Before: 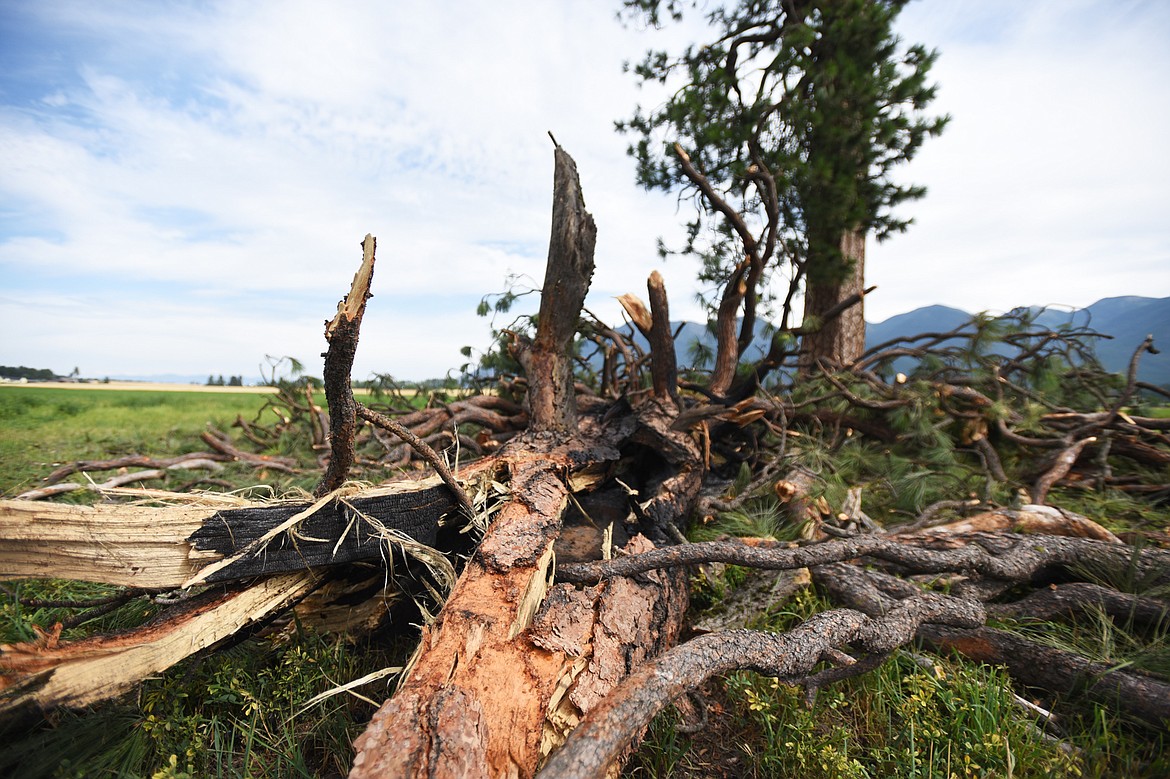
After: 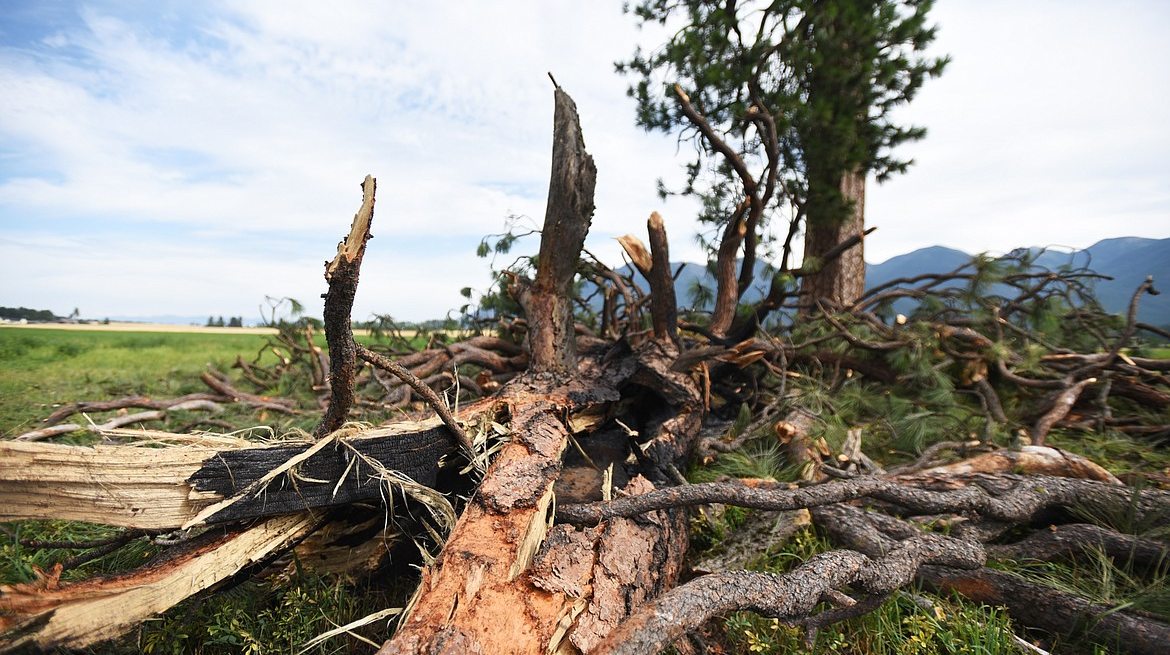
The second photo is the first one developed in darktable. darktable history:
crop: top 7.618%, bottom 8.245%
